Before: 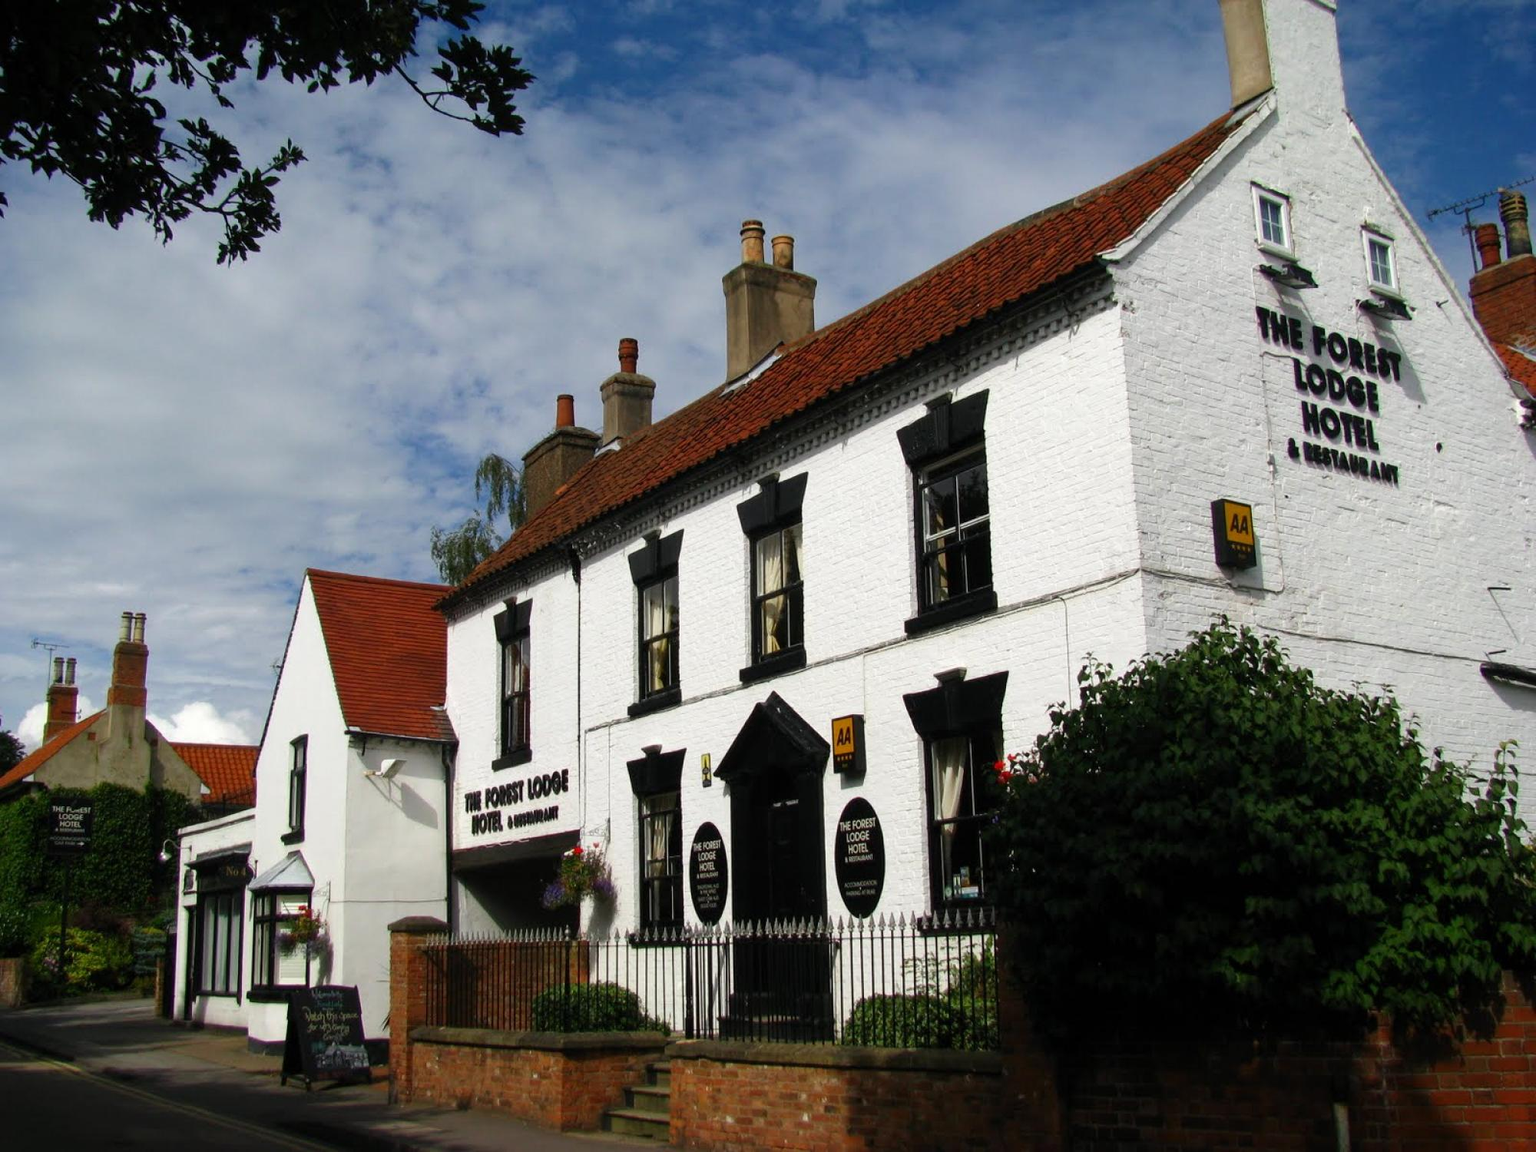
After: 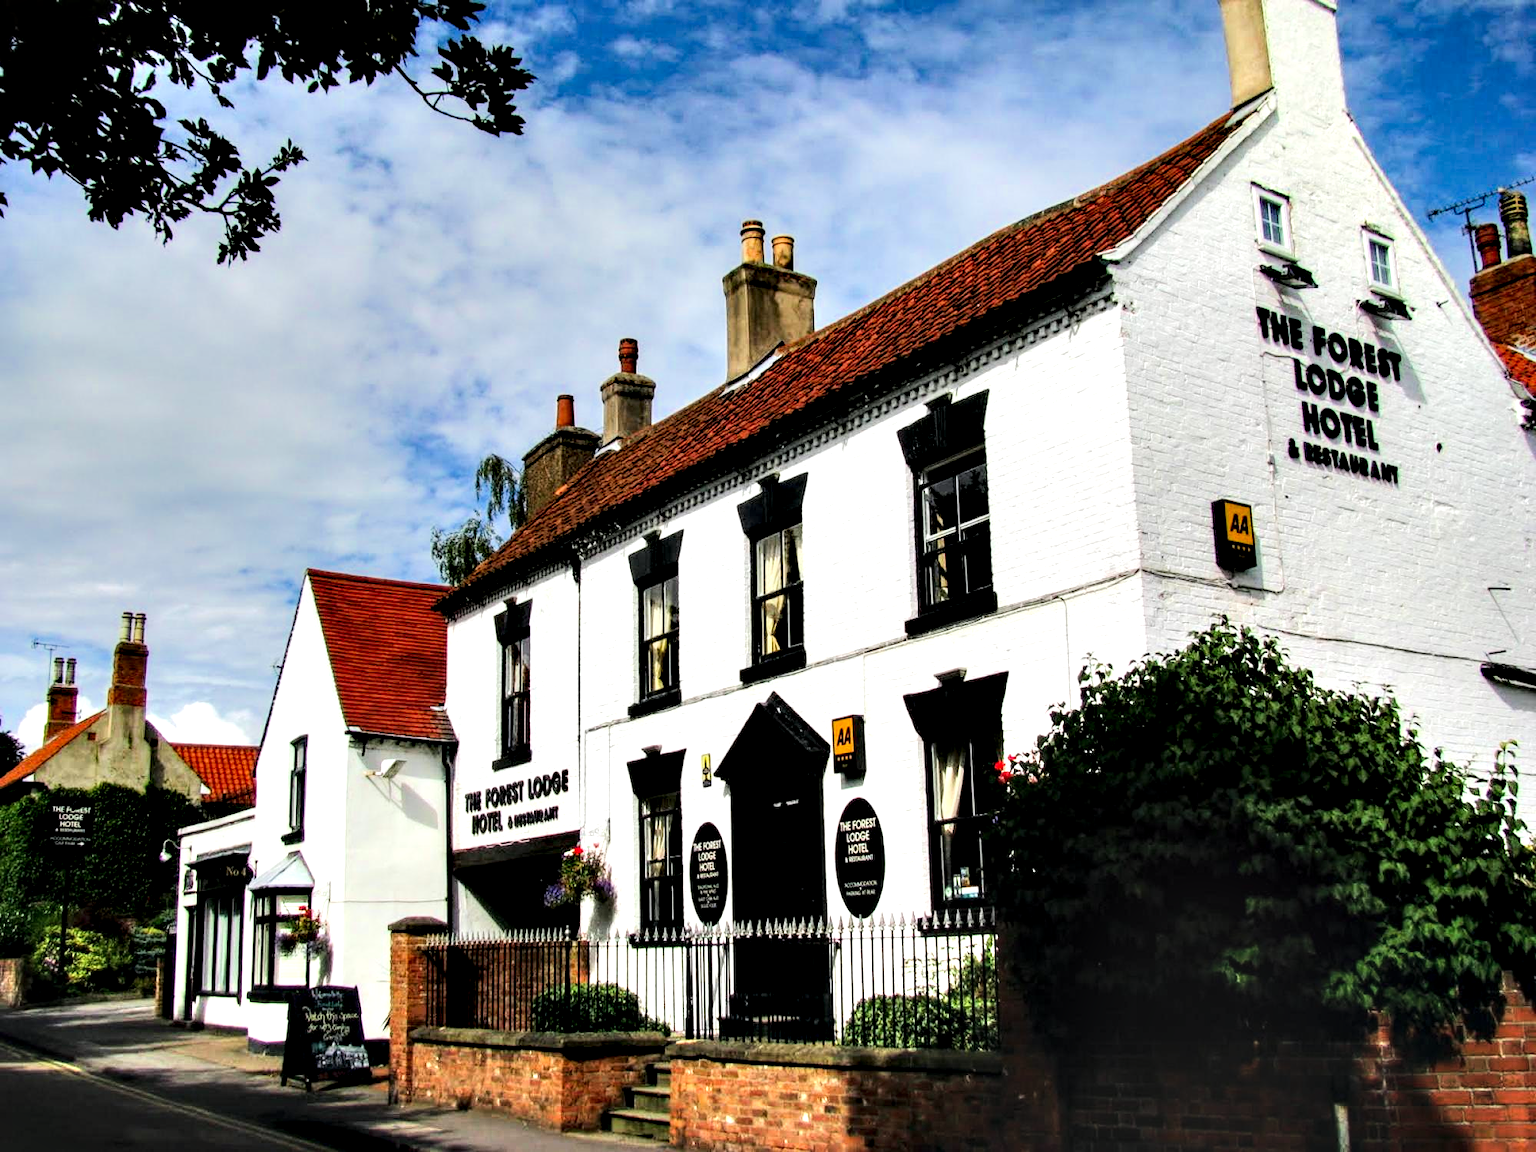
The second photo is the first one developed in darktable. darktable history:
tone equalizer: -7 EV 0.154 EV, -6 EV 0.633 EV, -5 EV 1.18 EV, -4 EV 1.34 EV, -3 EV 1.17 EV, -2 EV 0.6 EV, -1 EV 0.168 EV, edges refinement/feathering 500, mask exposure compensation -1.57 EV, preserve details no
local contrast: detail 130%
contrast equalizer: y [[0.6 ×6], [0.55 ×6], [0 ×6], [0 ×6], [0 ×6]]
